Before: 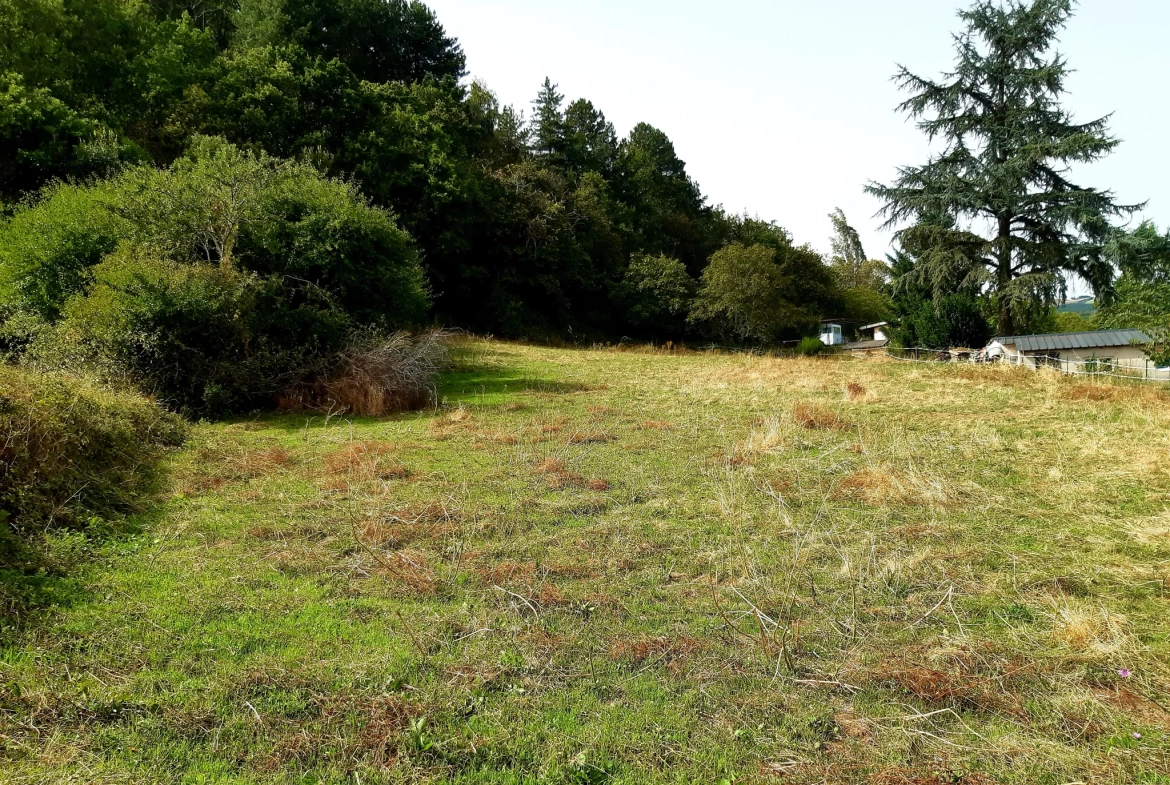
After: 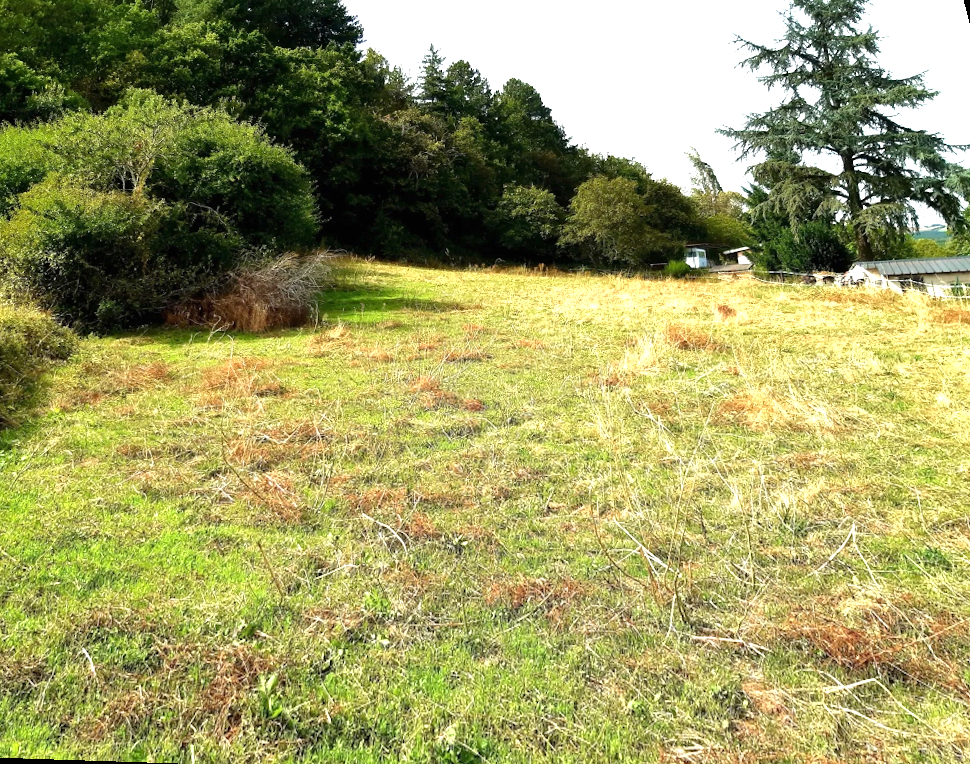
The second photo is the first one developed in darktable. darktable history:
exposure: black level correction 0, exposure 1 EV, compensate exposure bias true, compensate highlight preservation false
rotate and perspective: rotation 0.72°, lens shift (vertical) -0.352, lens shift (horizontal) -0.051, crop left 0.152, crop right 0.859, crop top 0.019, crop bottom 0.964
